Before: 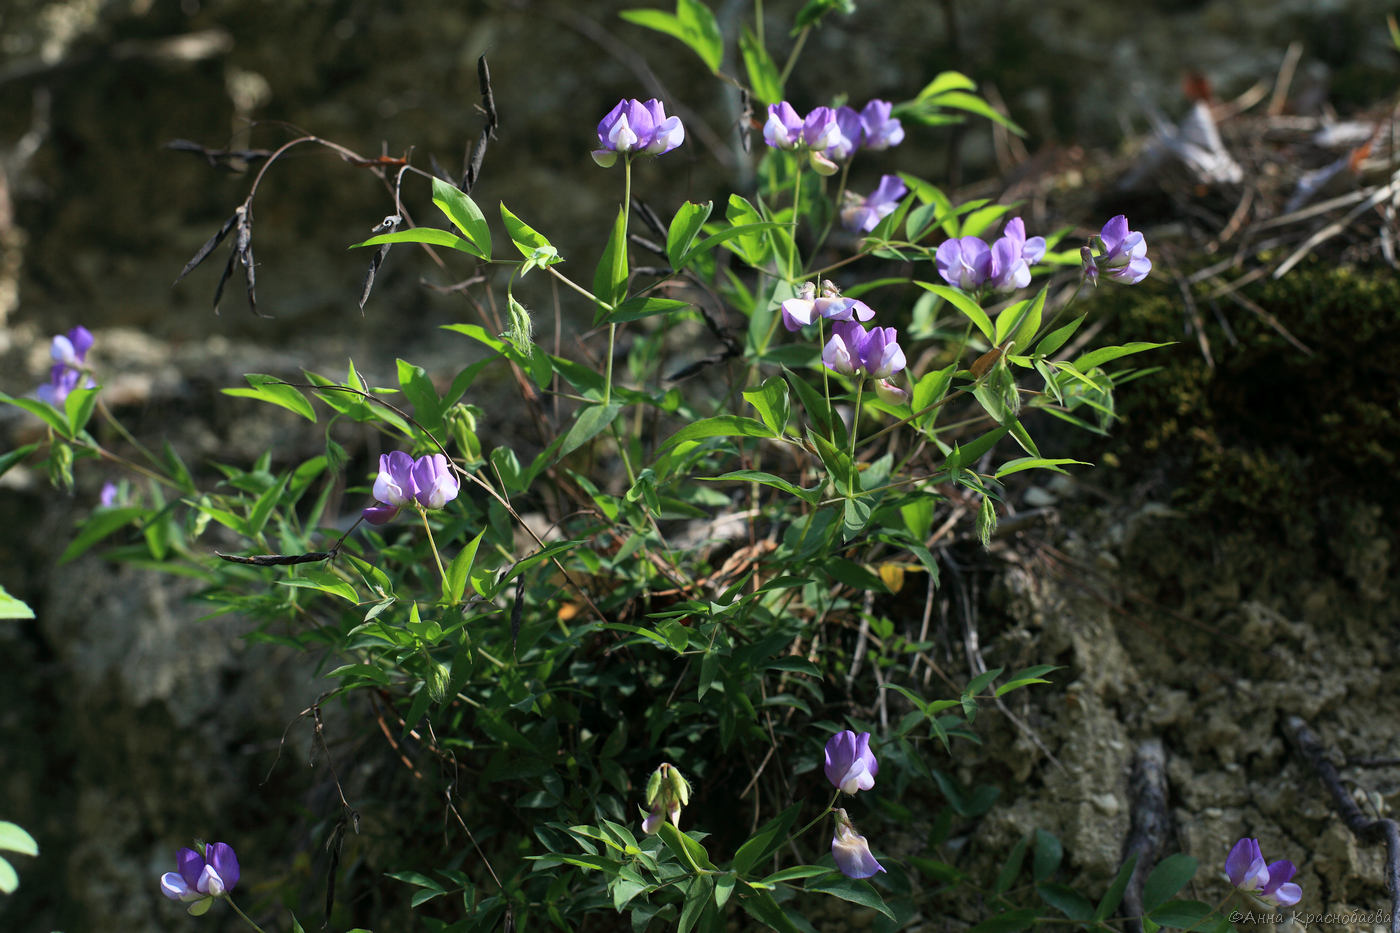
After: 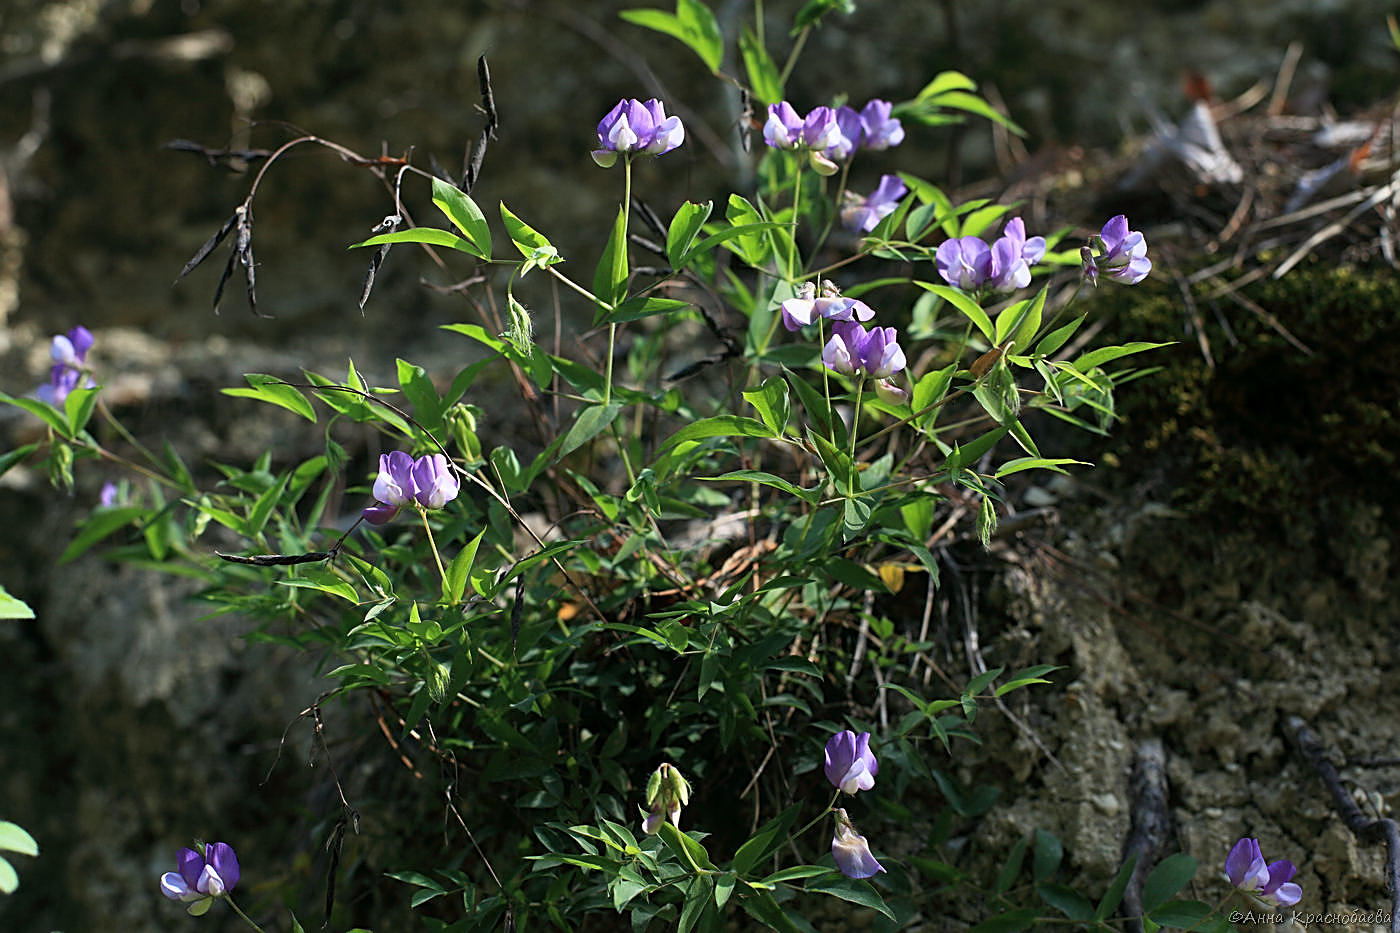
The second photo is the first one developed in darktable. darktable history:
sharpen: amount 0.742
